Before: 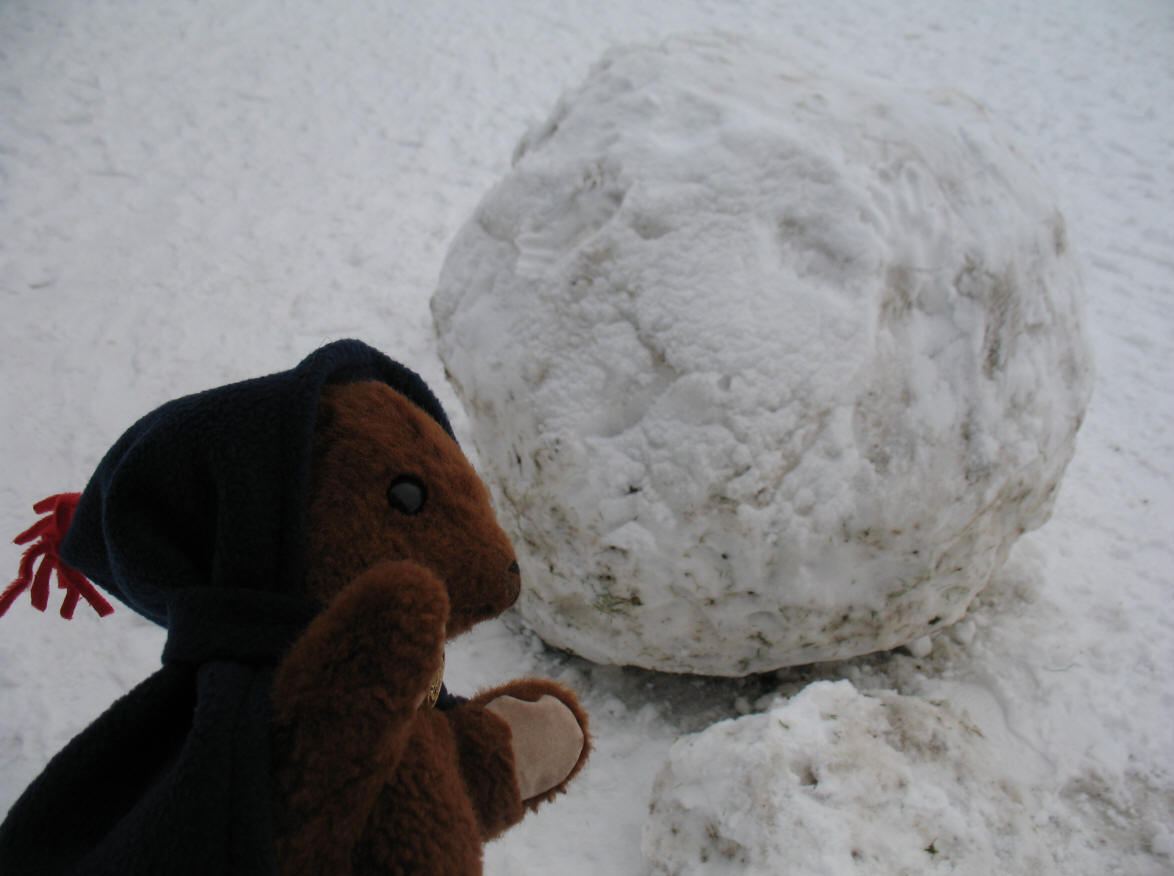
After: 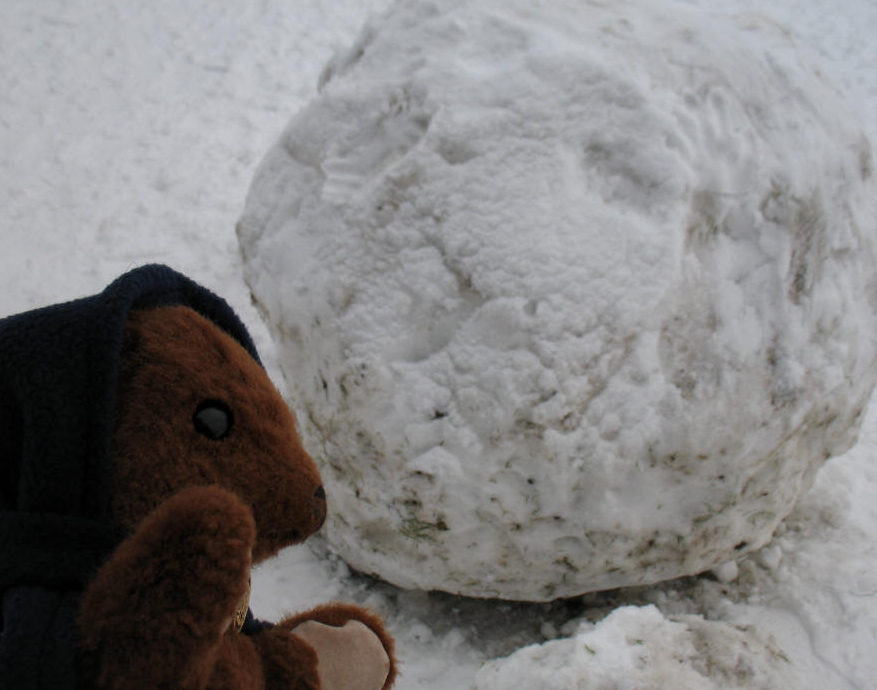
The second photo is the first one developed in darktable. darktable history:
local contrast: mode bilateral grid, contrast 19, coarseness 49, detail 119%, midtone range 0.2
crop: left 16.549%, top 8.597%, right 8.73%, bottom 12.575%
